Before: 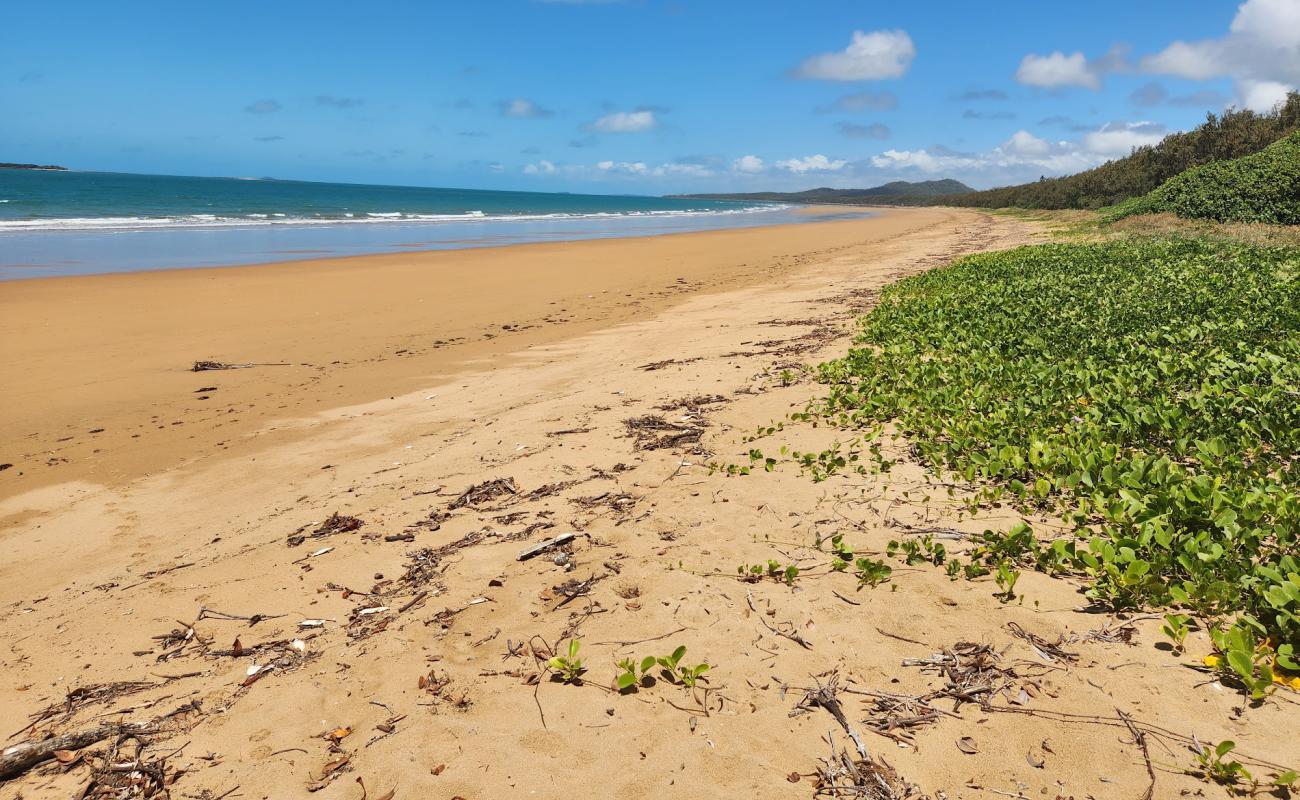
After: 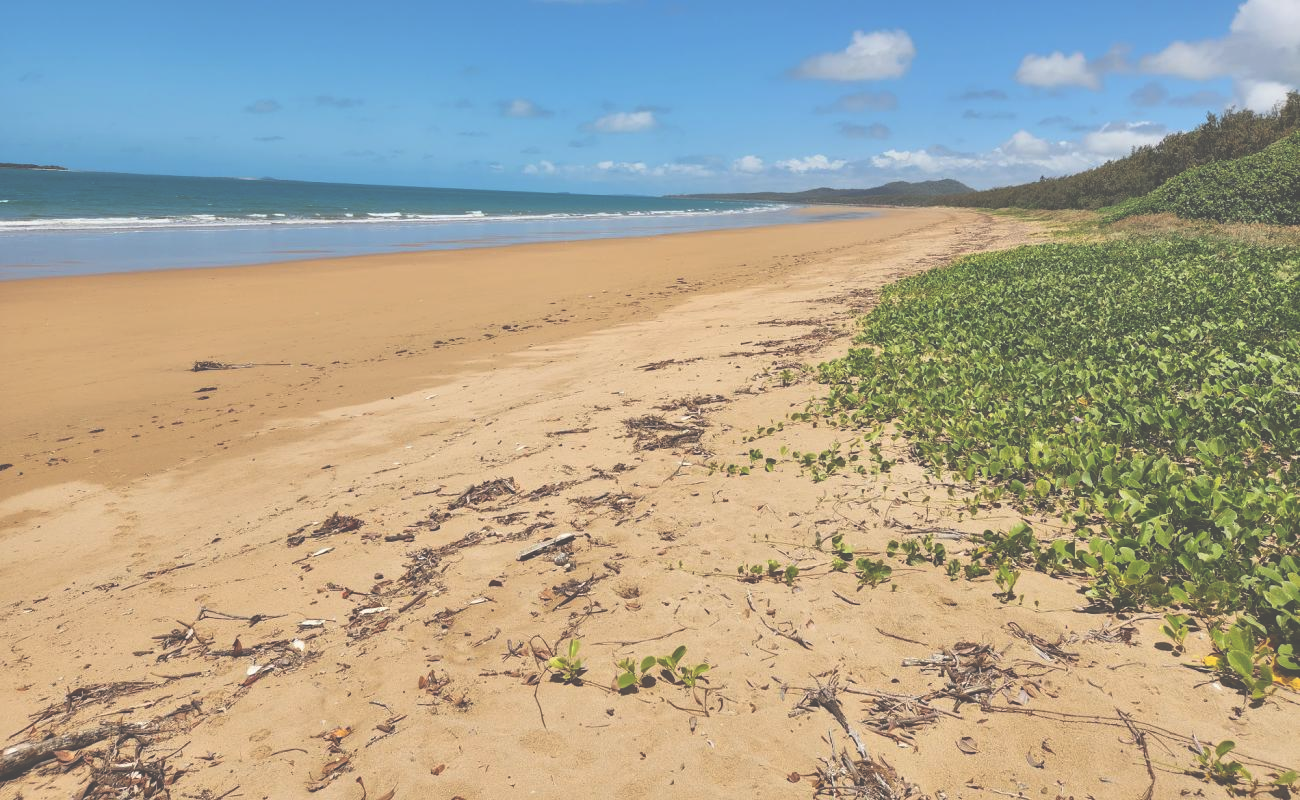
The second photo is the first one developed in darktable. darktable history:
exposure: black level correction -0.062, exposure -0.049 EV, compensate highlight preservation false
base curve: curves: ch0 [(0, 0) (0.989, 0.992)], preserve colors none
